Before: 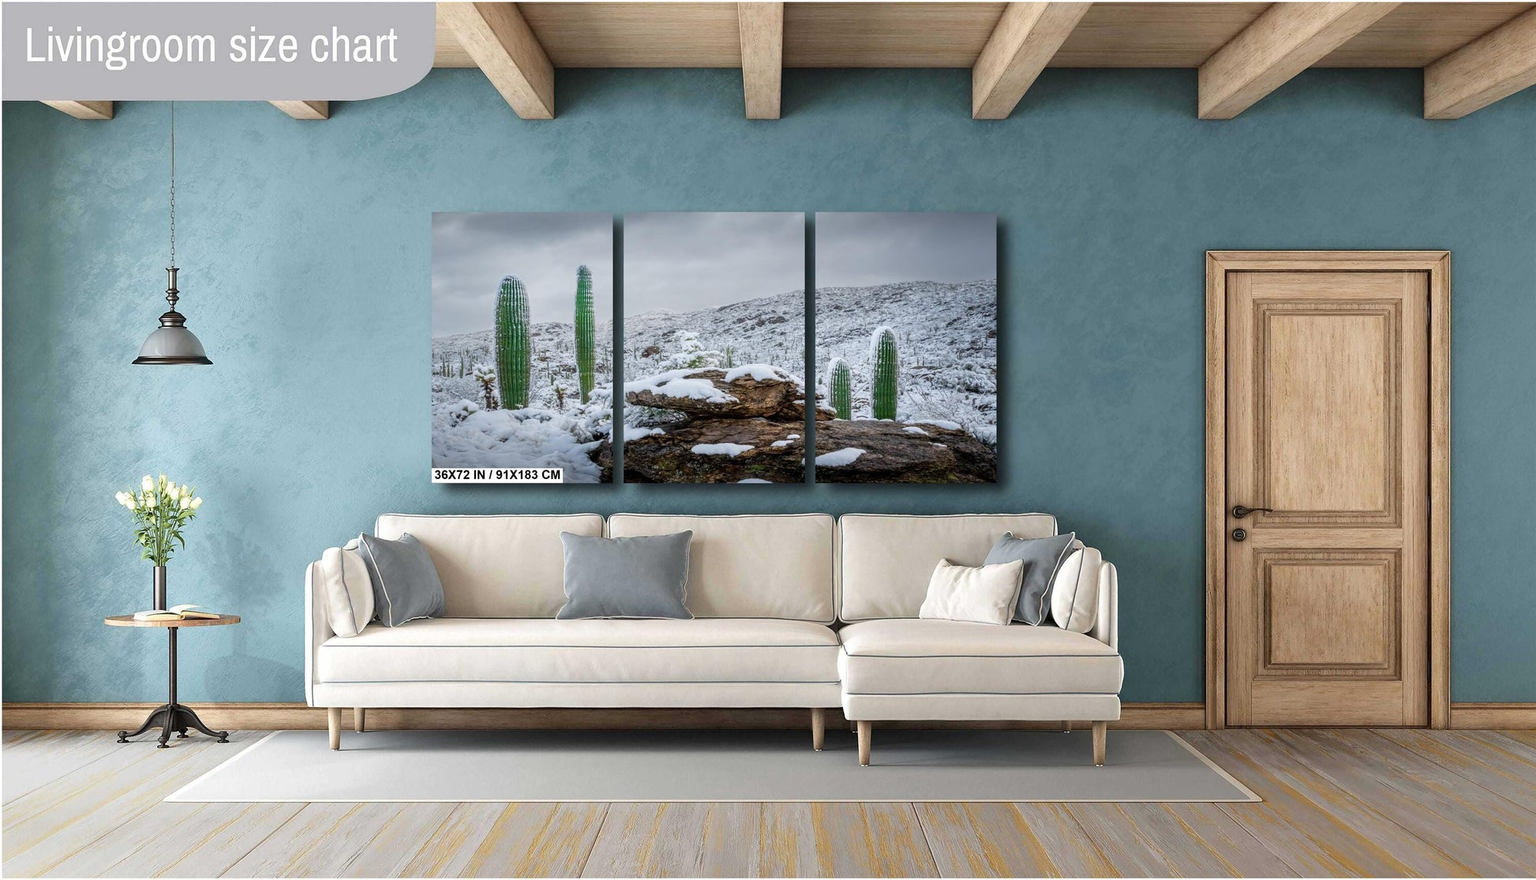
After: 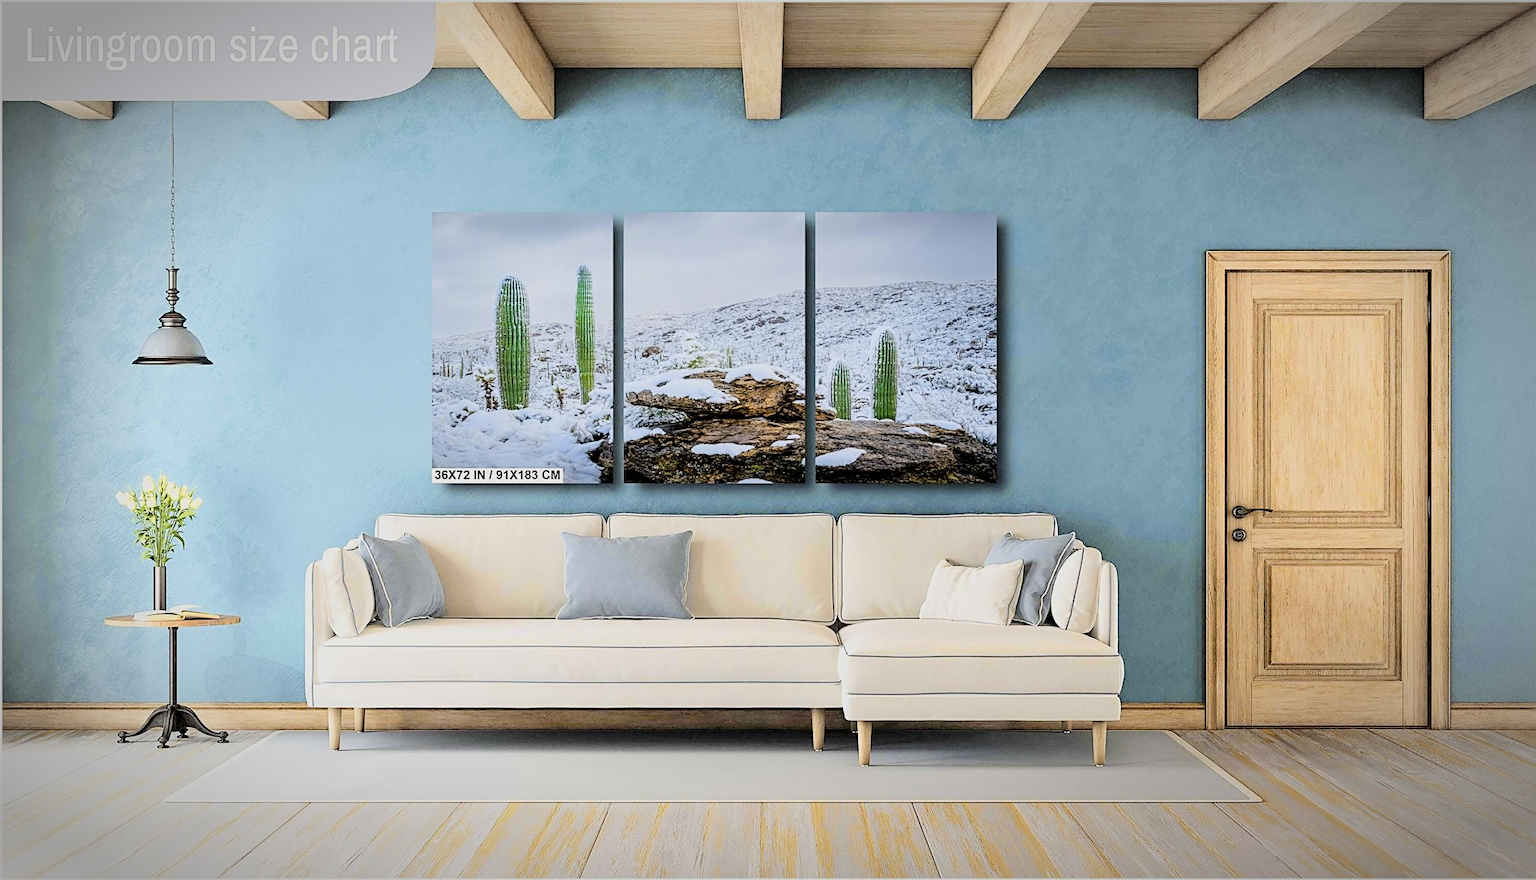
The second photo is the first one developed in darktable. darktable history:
color contrast: green-magenta contrast 0.85, blue-yellow contrast 1.25, unbound 0
exposure: black level correction 0, exposure 1.173 EV, compensate exposure bias true, compensate highlight preservation false
vignetting: automatic ratio true
filmic rgb: black relative exposure -6.15 EV, white relative exposure 6.96 EV, hardness 2.23, color science v6 (2022)
sharpen: on, module defaults
